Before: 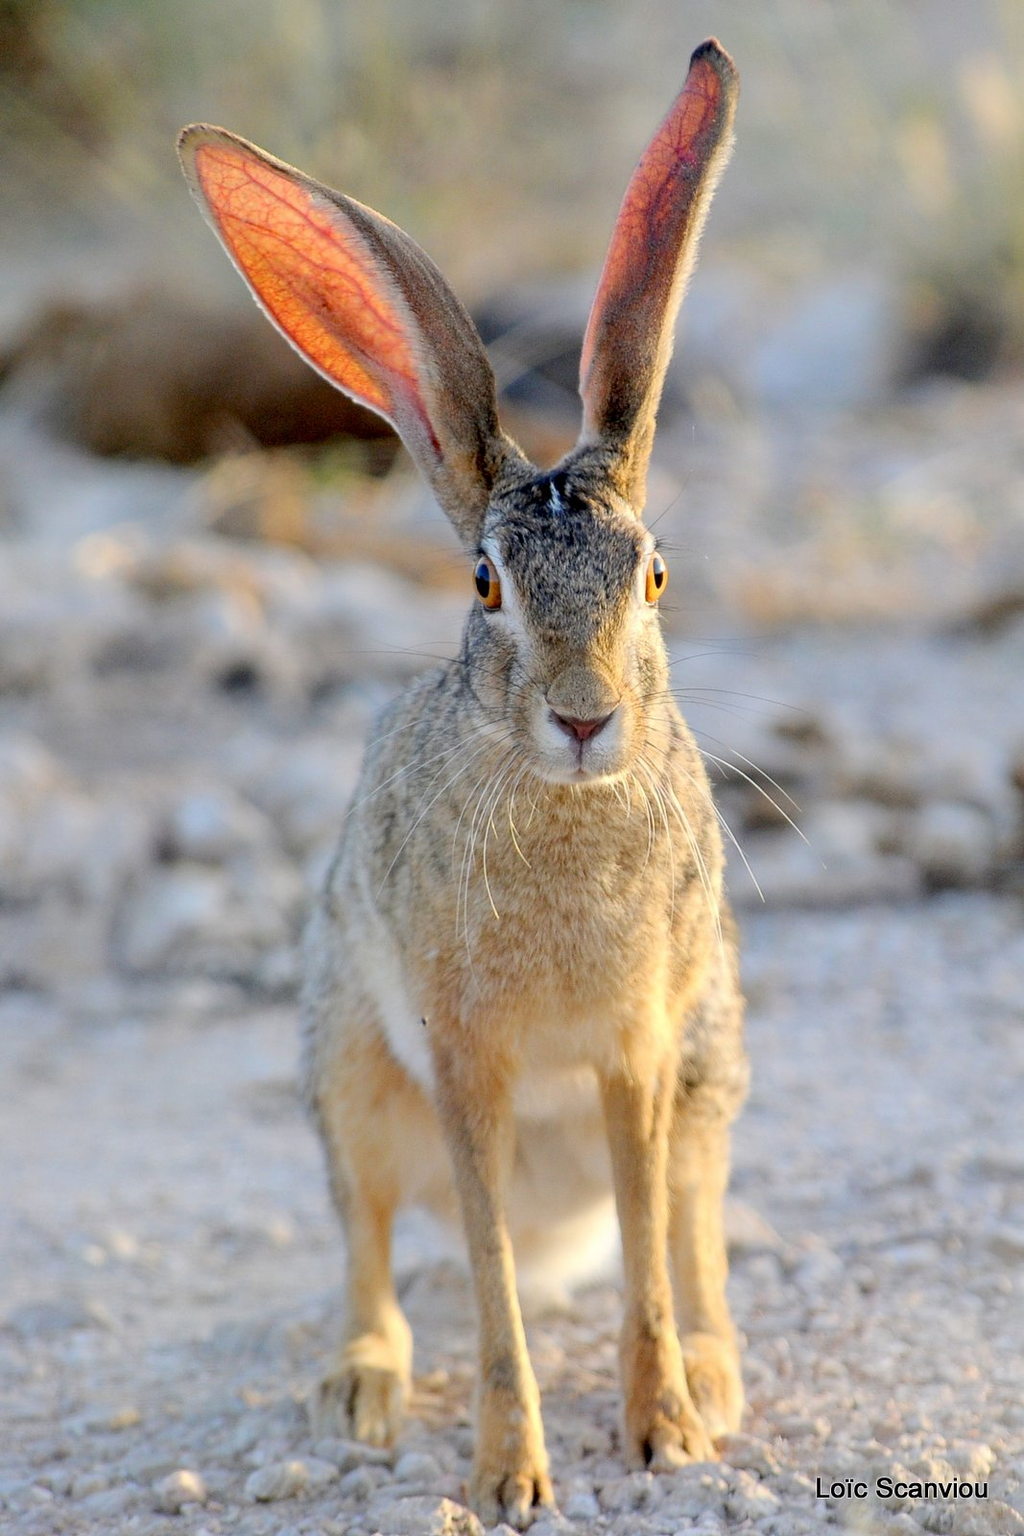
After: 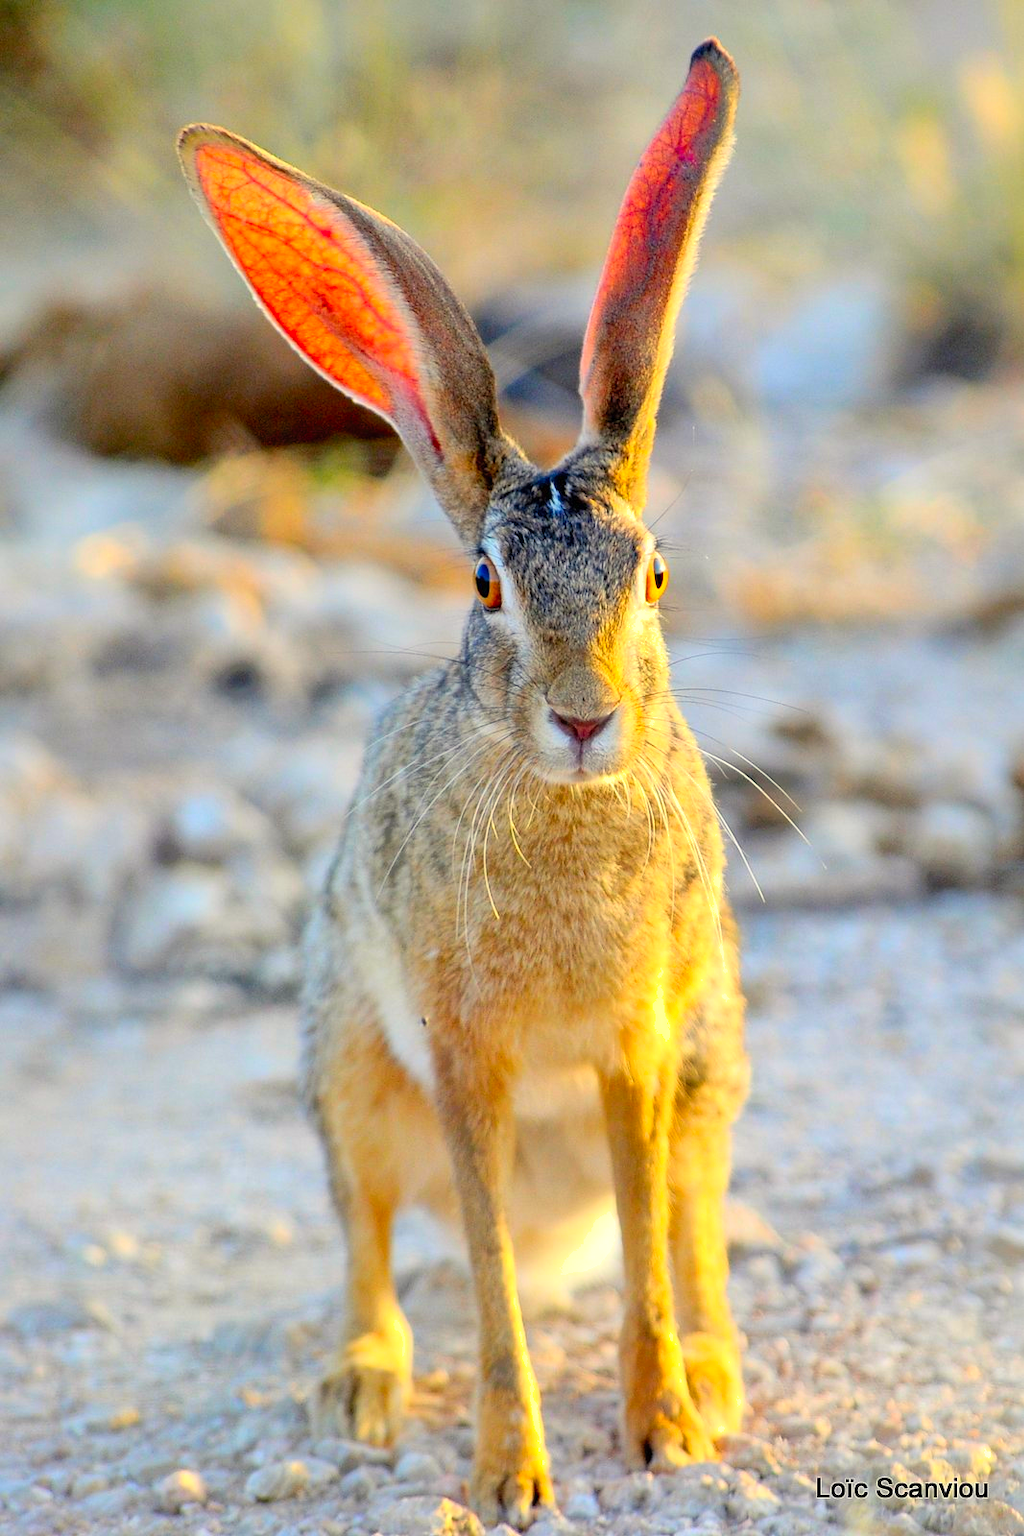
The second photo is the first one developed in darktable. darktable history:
color balance rgb: highlights gain › luminance 7.045%, highlights gain › chroma 1.999%, highlights gain › hue 89.12°, perceptual saturation grading › global saturation 0.785%, contrast 3.912%
shadows and highlights: shadows 29.98
color correction: highlights b* -0.02, saturation 1.37
contrast brightness saturation: contrast 0.195, brightness 0.17, saturation 0.225
